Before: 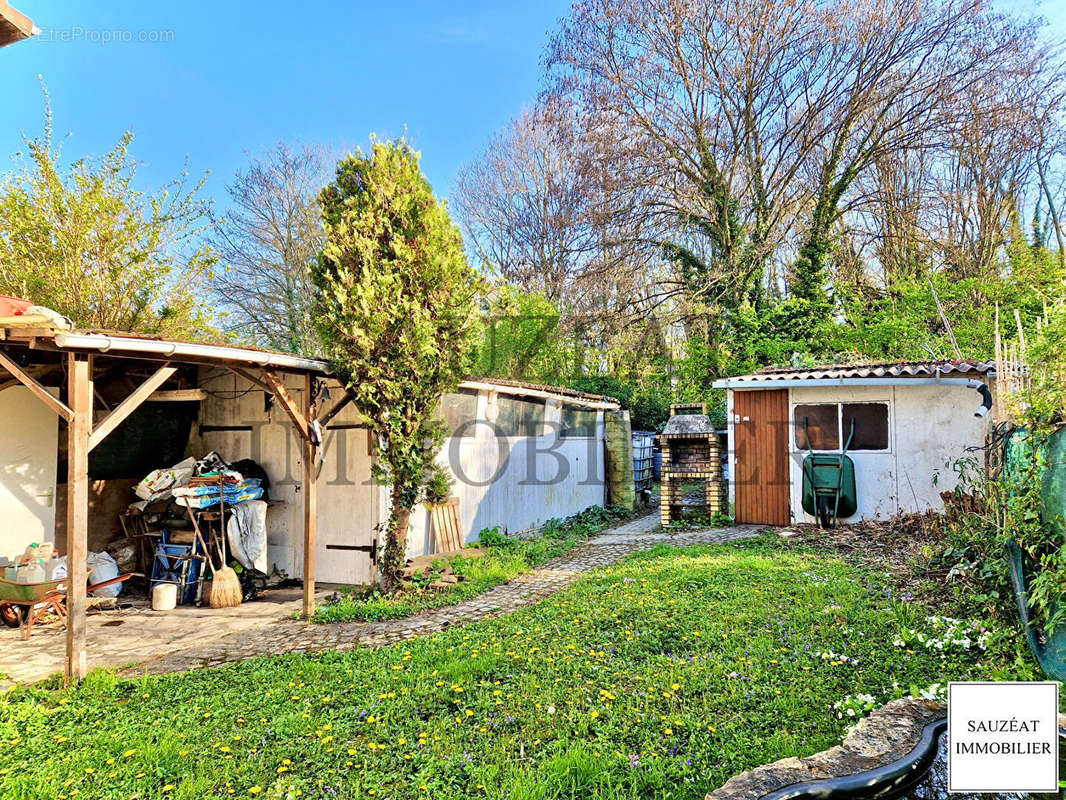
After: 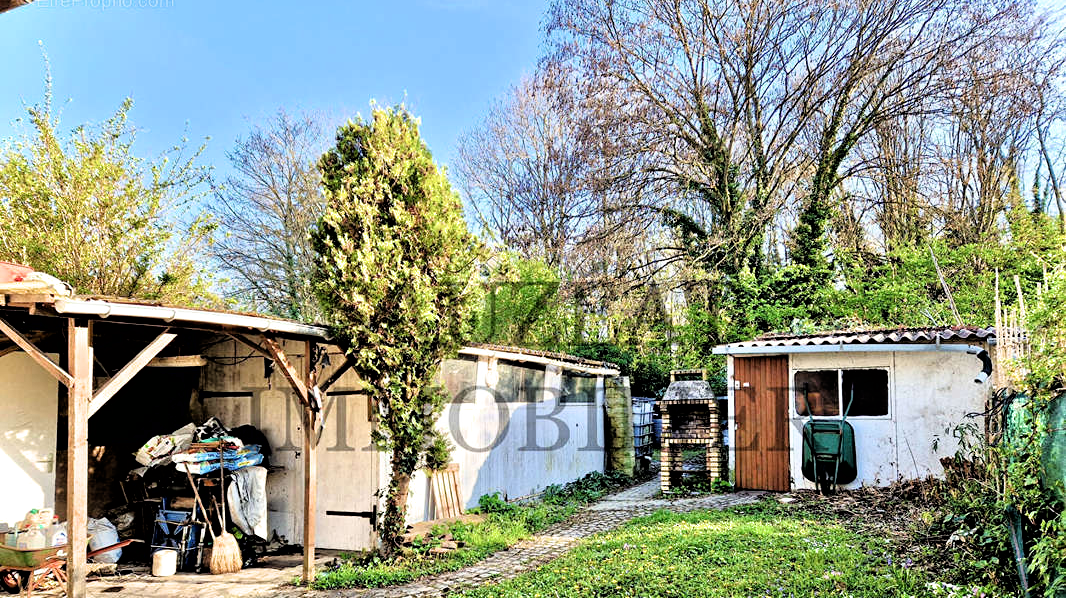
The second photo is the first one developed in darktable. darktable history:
filmic rgb: black relative exposure -3.67 EV, white relative exposure 2.44 EV, hardness 3.29, color science v6 (2022)
crop: top 4.288%, bottom 20.889%
